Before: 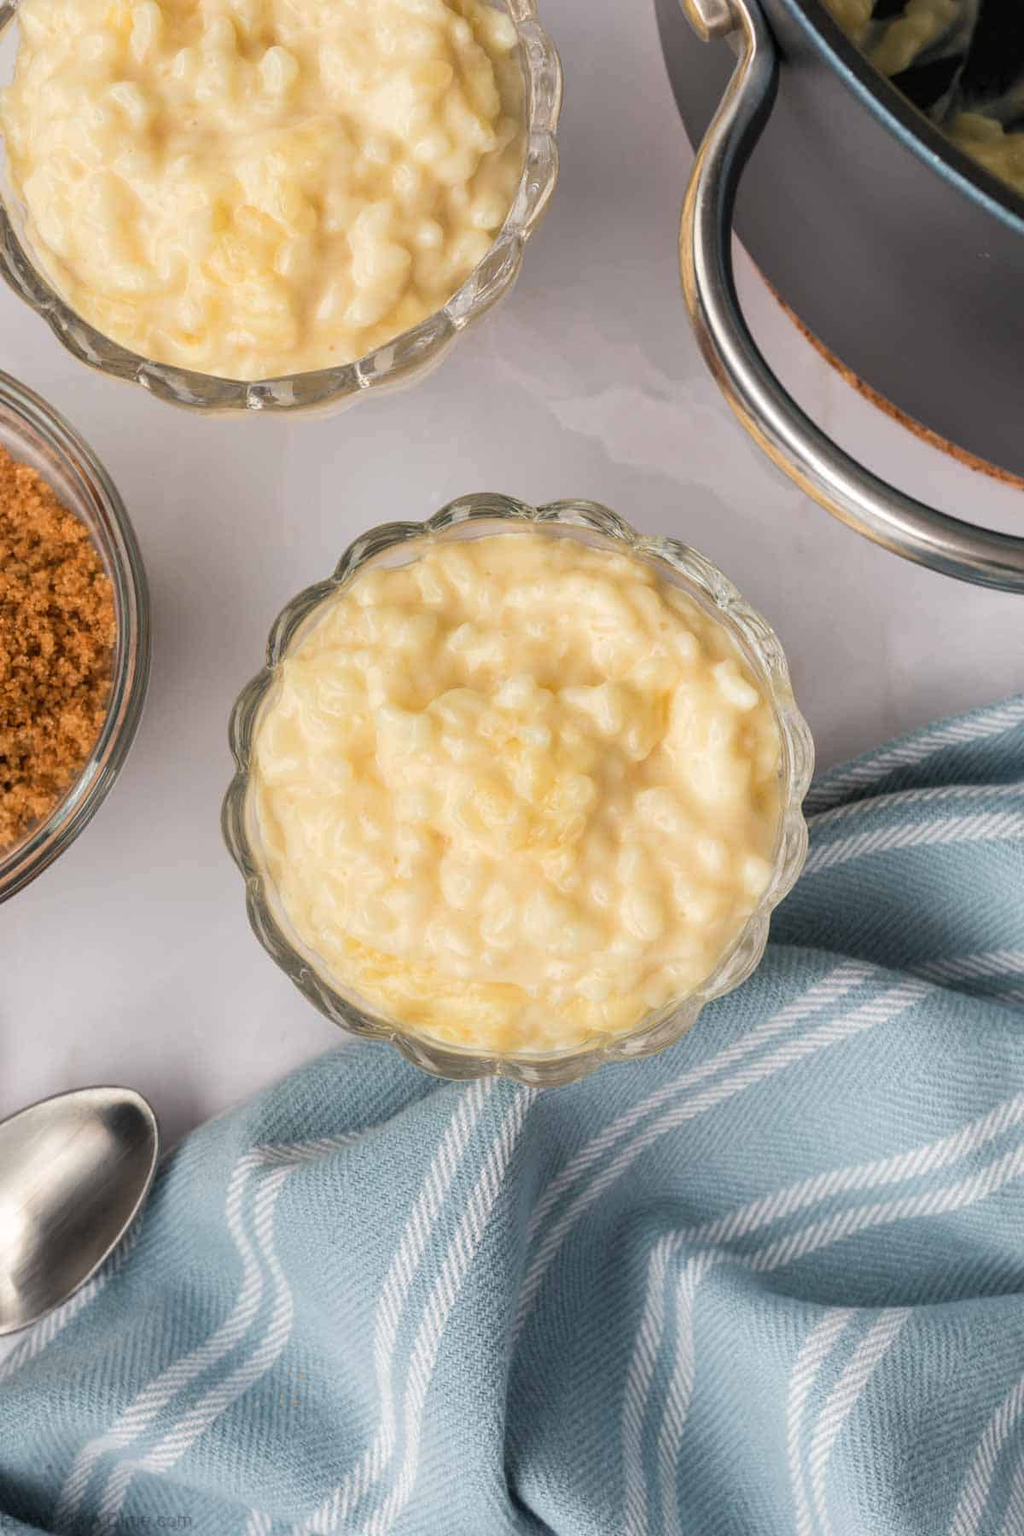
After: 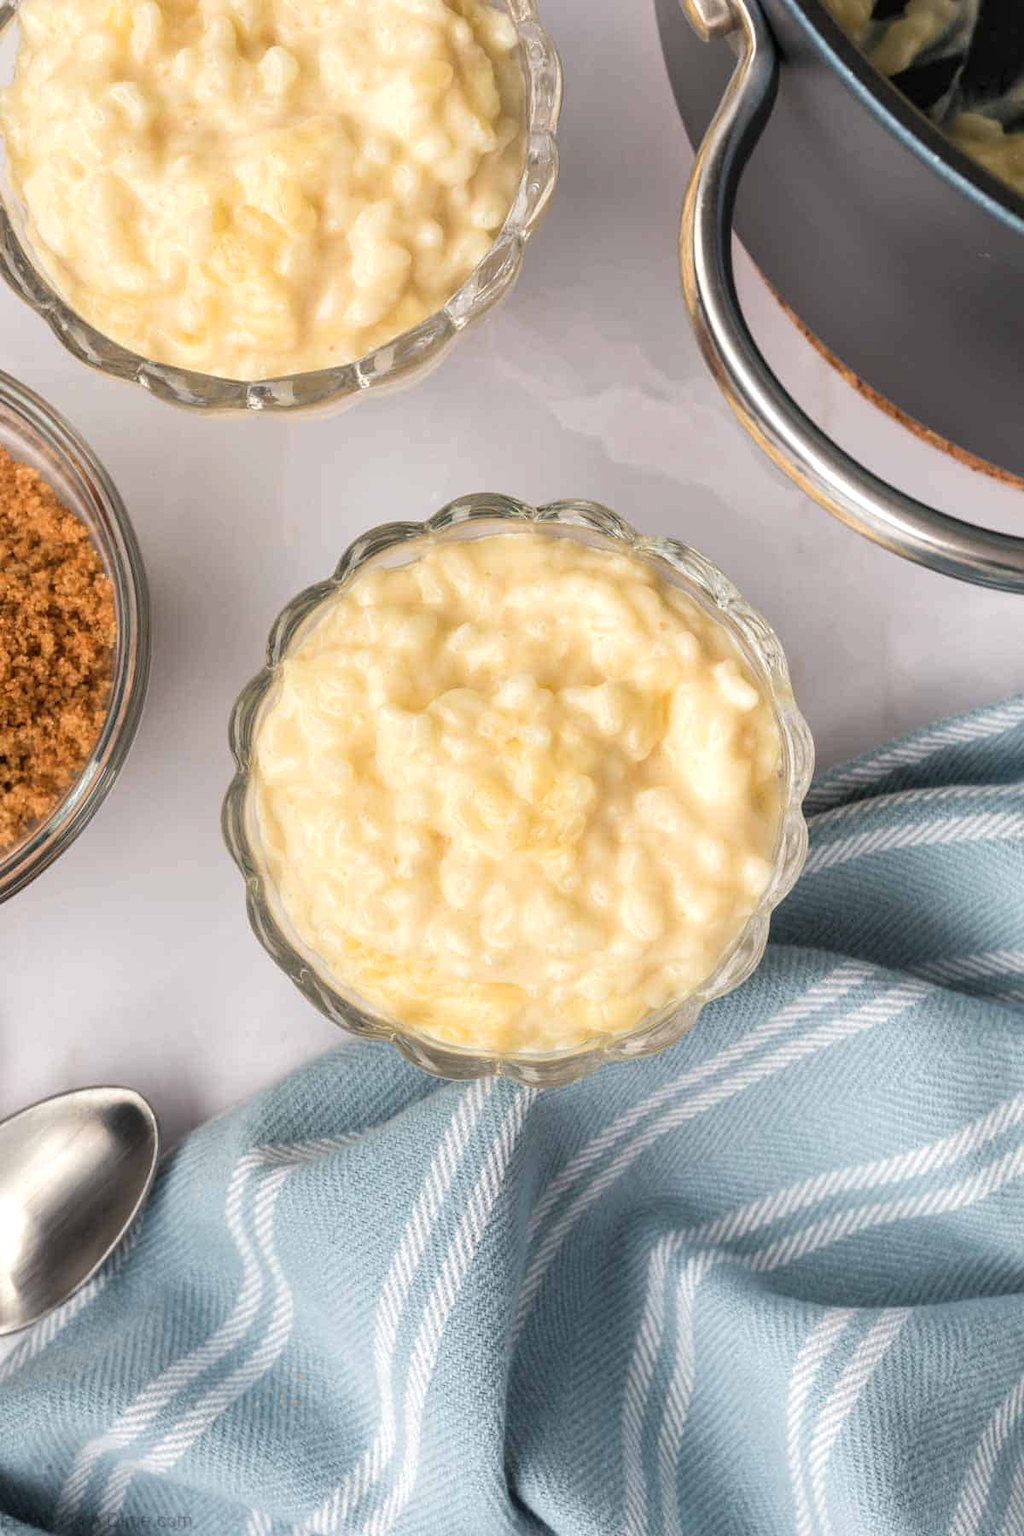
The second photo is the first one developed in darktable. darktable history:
shadows and highlights: radius 46.1, white point adjustment 6.83, compress 79.75%, soften with gaussian
